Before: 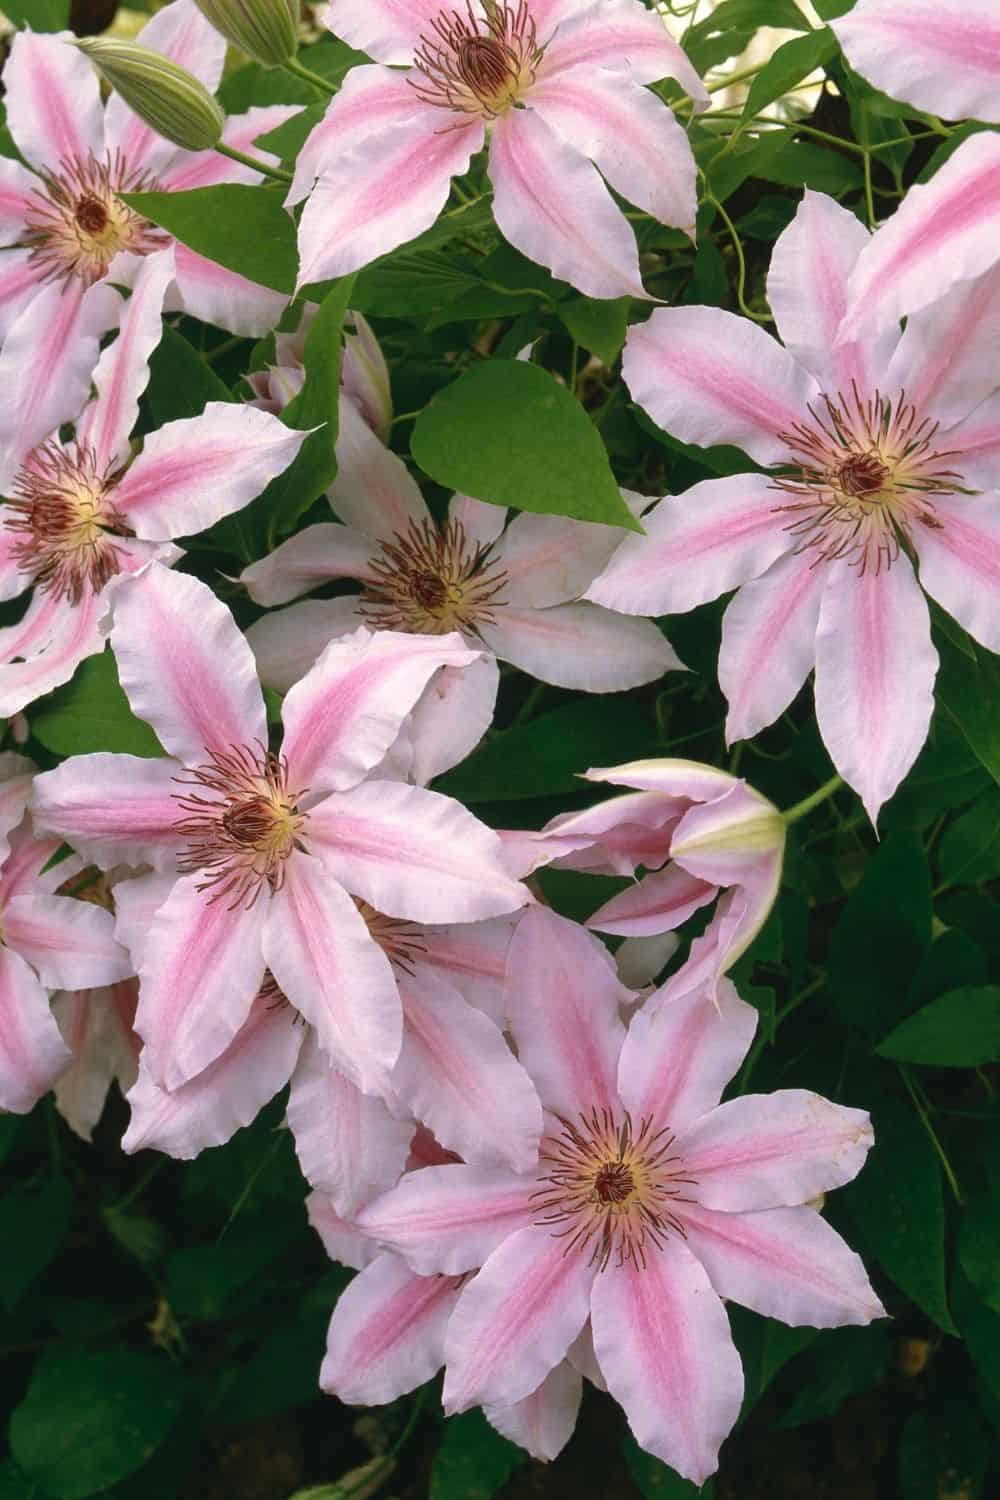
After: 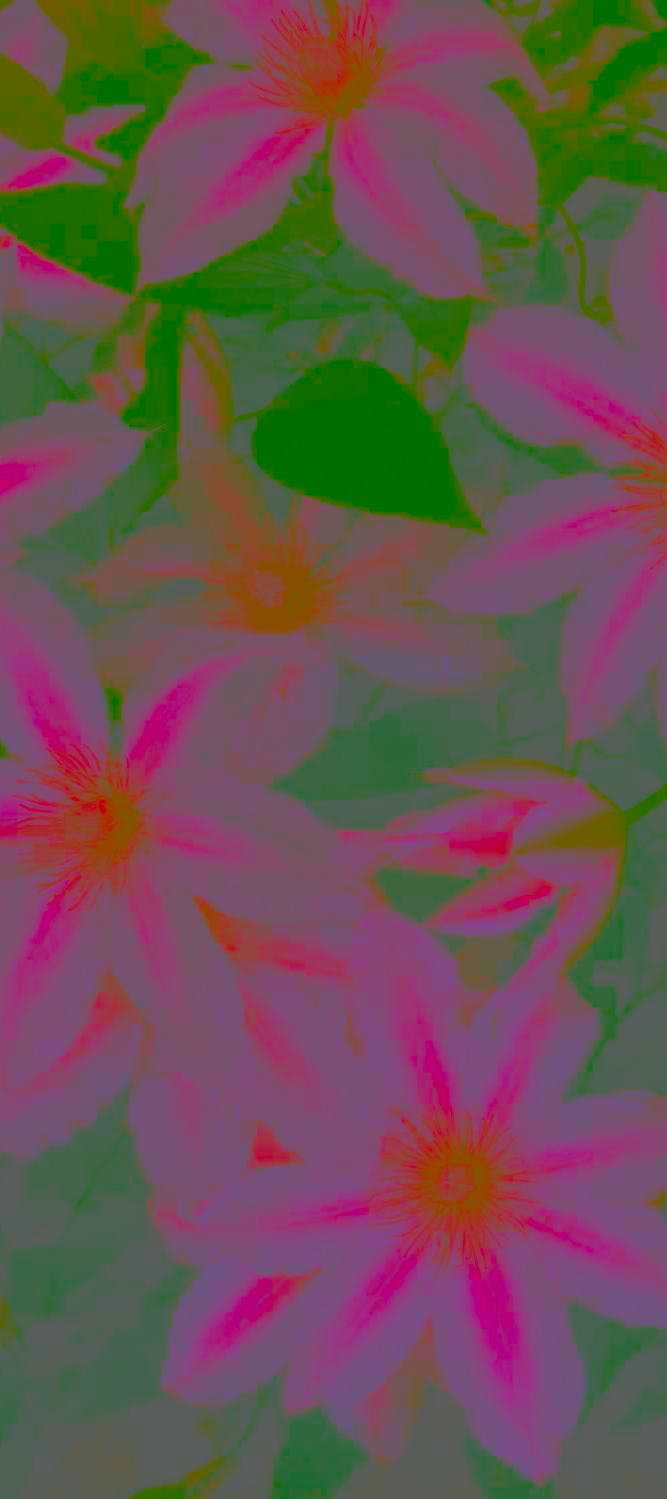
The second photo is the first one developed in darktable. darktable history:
color balance rgb: perceptual saturation grading › global saturation 46.039%, perceptual saturation grading › highlights -50.48%, perceptual saturation grading › shadows 30.107%, global vibrance 20%
crop and rotate: left 15.902%, right 17.361%
exposure: black level correction -0.031, compensate highlight preservation false
filmic rgb: black relative exposure -7.65 EV, white relative exposure 4.56 EV, threshold 3.04 EV, hardness 3.61, color science v6 (2022), enable highlight reconstruction true
contrast brightness saturation: contrast -0.988, brightness -0.172, saturation 0.737
